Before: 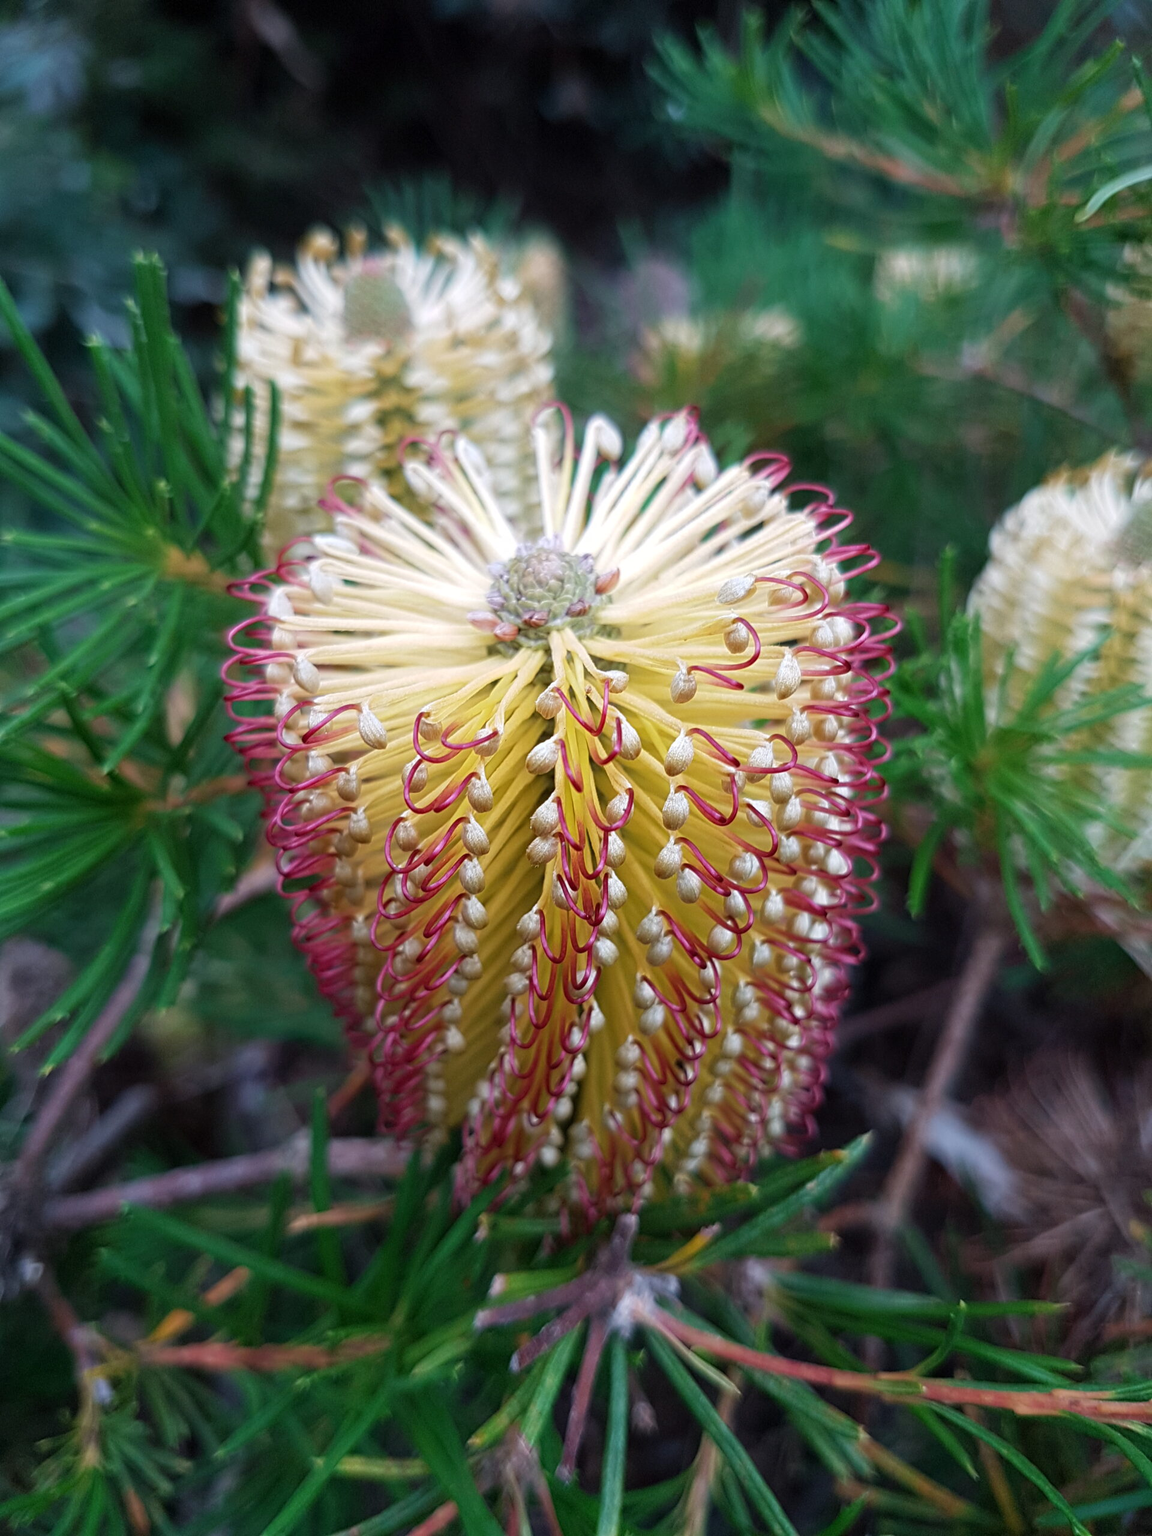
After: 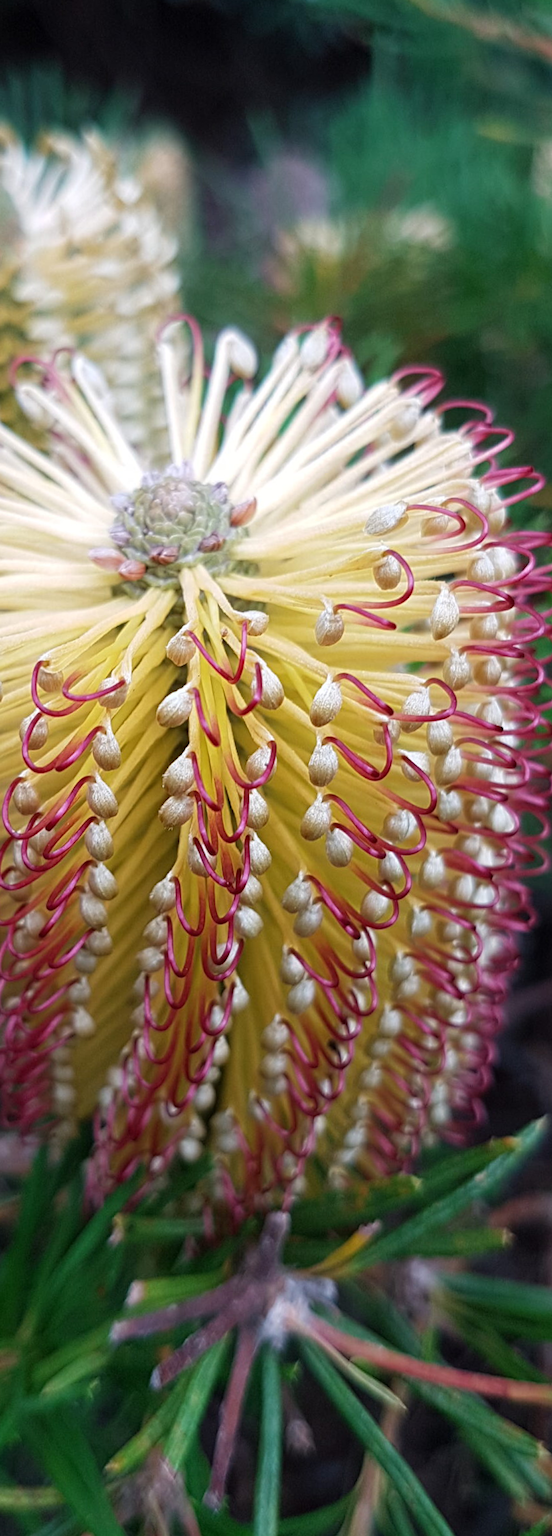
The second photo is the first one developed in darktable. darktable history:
rotate and perspective: rotation -1°, crop left 0.011, crop right 0.989, crop top 0.025, crop bottom 0.975
crop: left 33.452%, top 6.025%, right 23.155%
